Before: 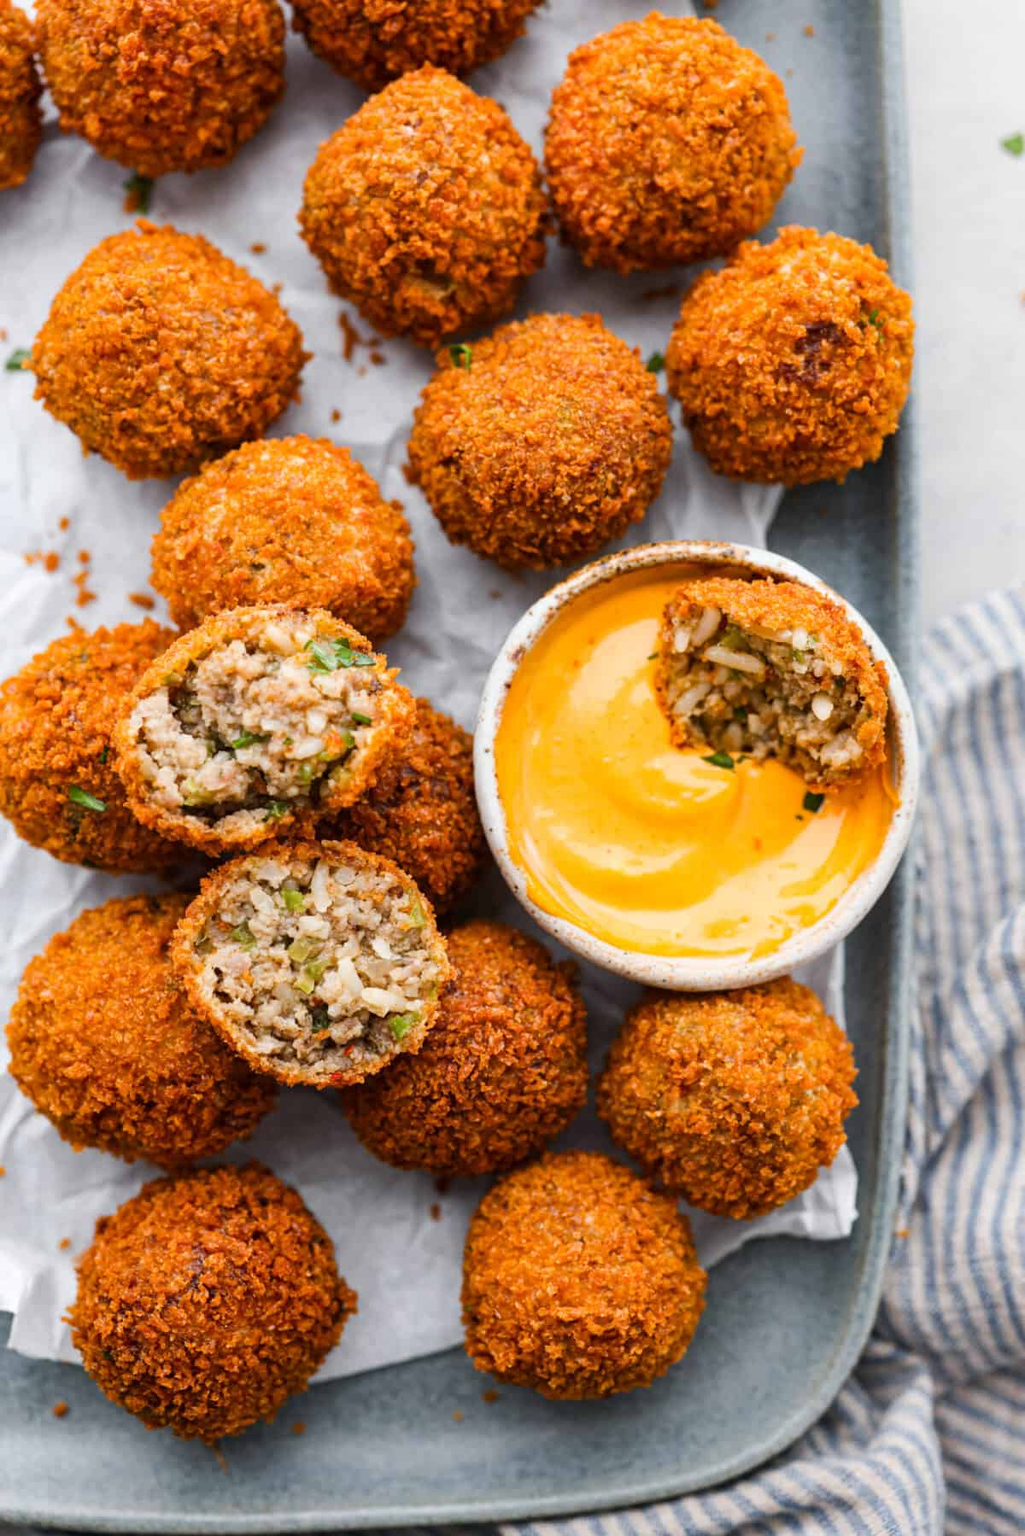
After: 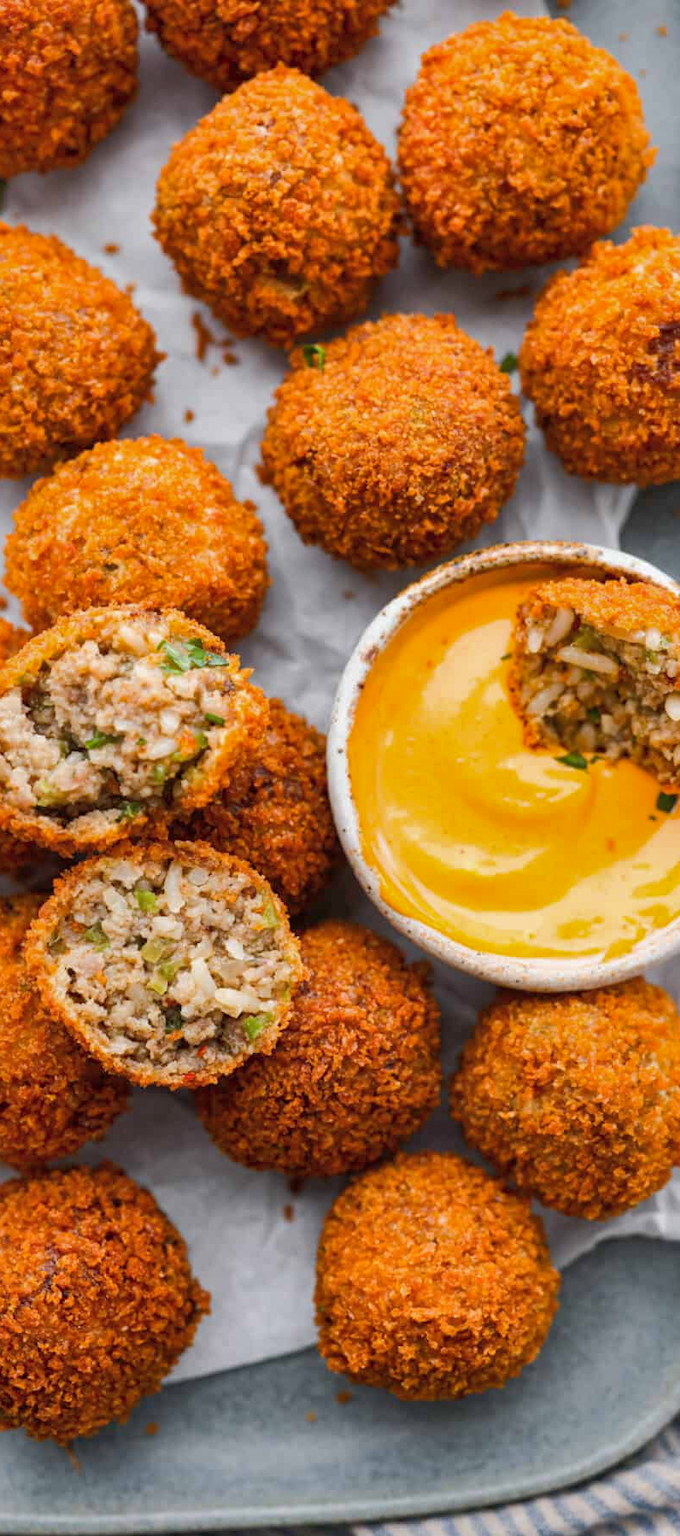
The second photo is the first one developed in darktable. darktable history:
crop and rotate: left 14.336%, right 19.256%
shadows and highlights: on, module defaults
